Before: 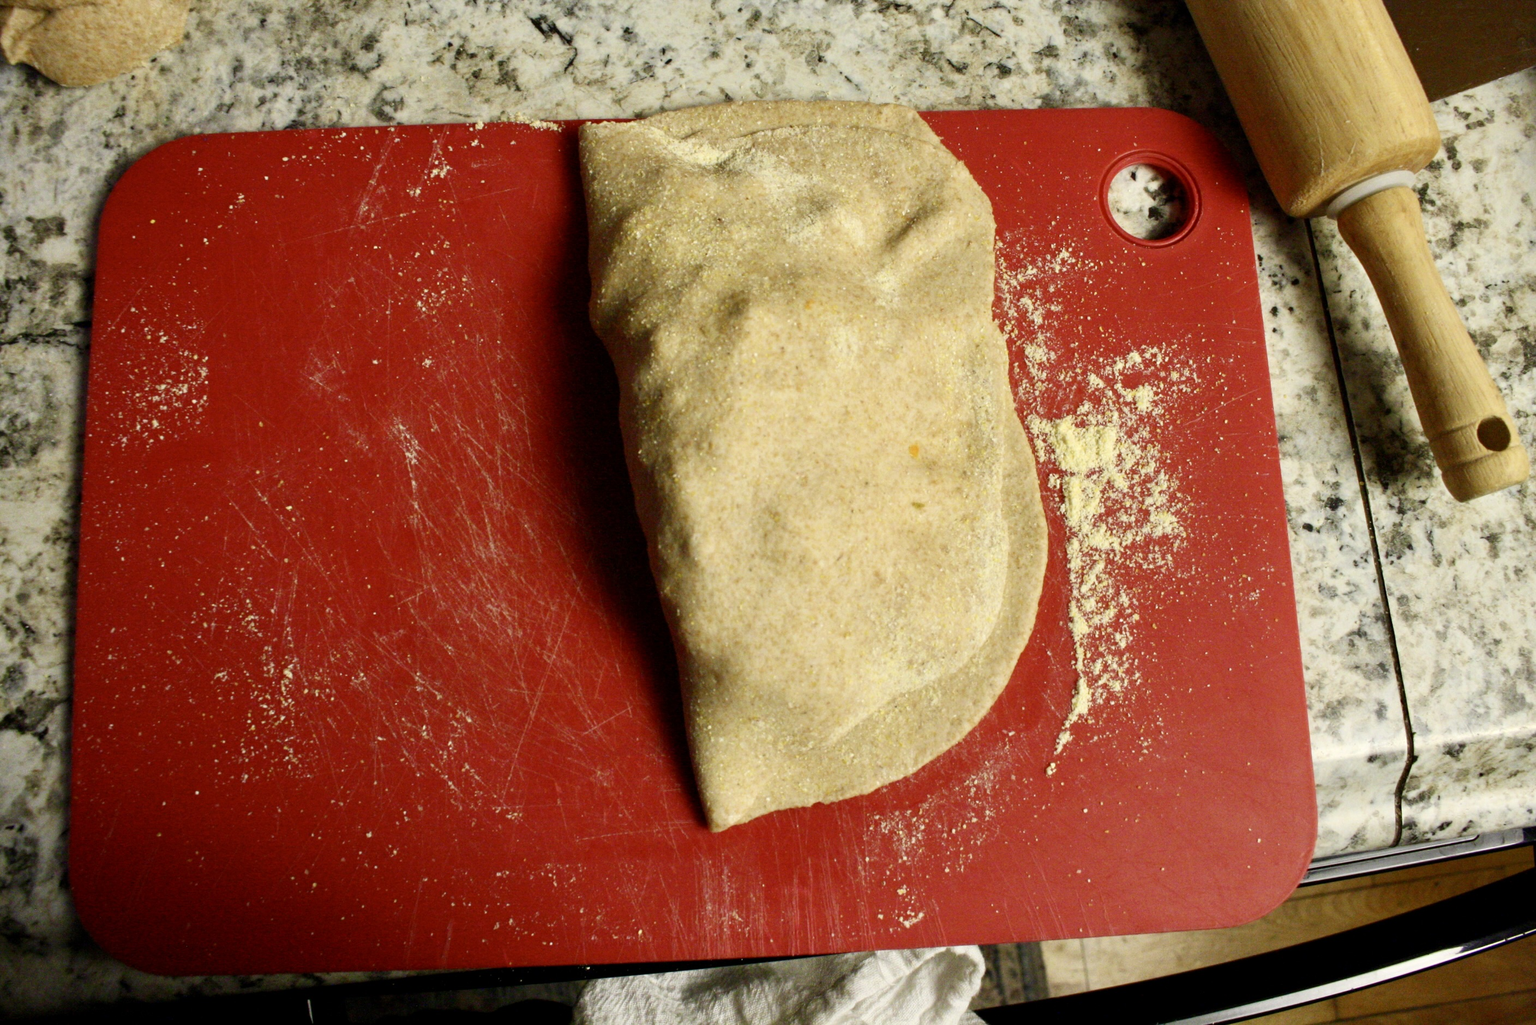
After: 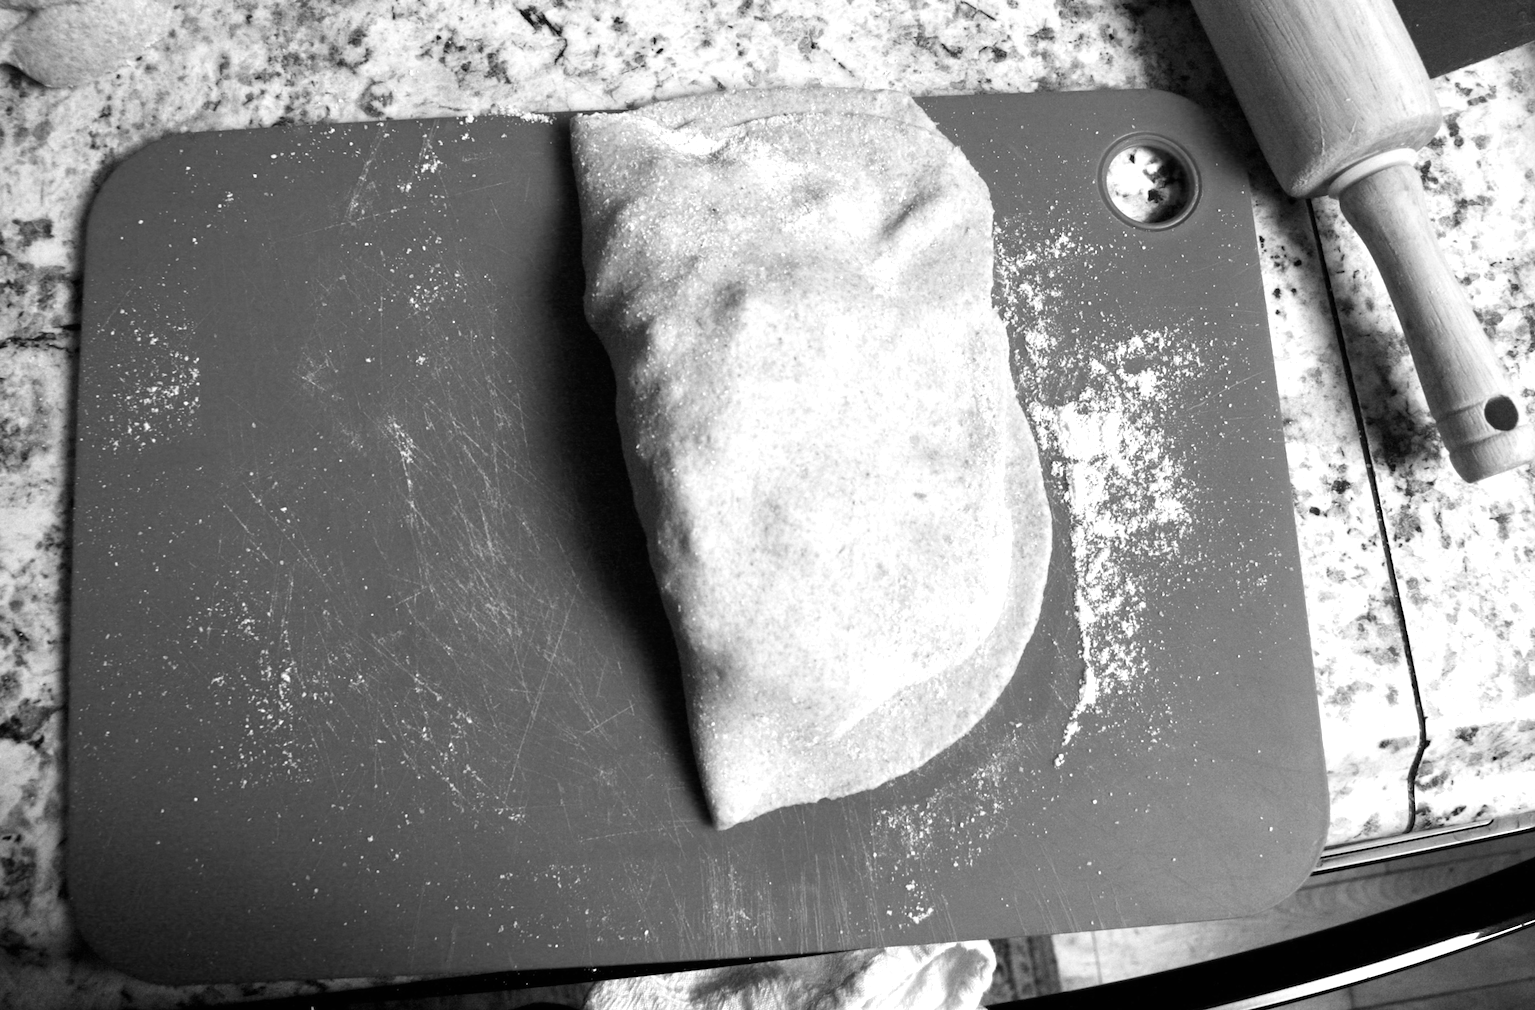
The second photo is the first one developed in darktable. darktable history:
exposure: black level correction 0, exposure 0.7 EV, compensate exposure bias true, compensate highlight preservation false
monochrome: on, module defaults
rotate and perspective: rotation -1°, crop left 0.011, crop right 0.989, crop top 0.025, crop bottom 0.975
